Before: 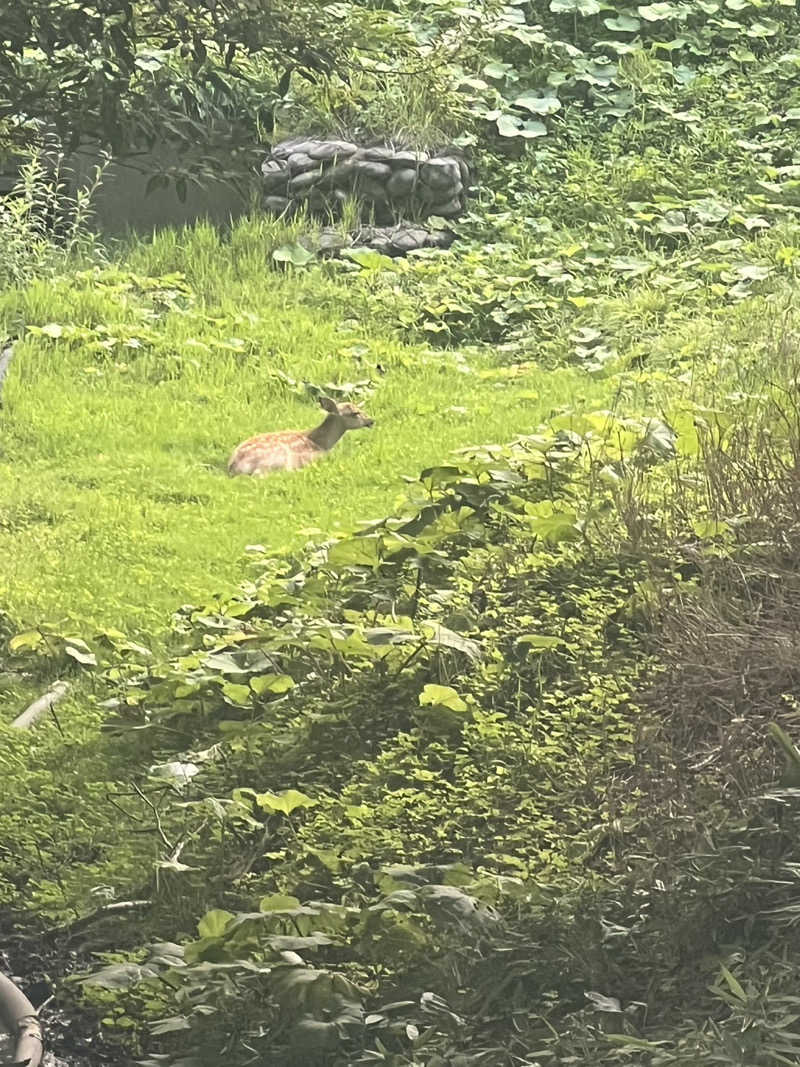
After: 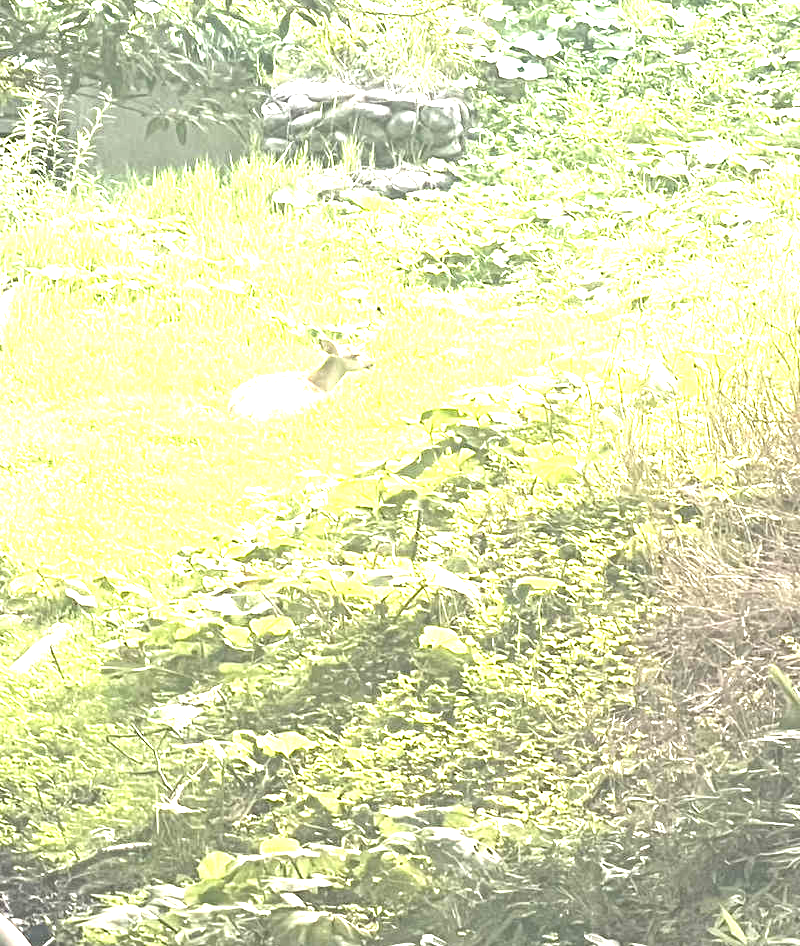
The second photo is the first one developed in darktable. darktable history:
crop and rotate: top 5.47%, bottom 5.787%
exposure: exposure 1.001 EV, compensate exposure bias true, compensate highlight preservation false
tone equalizer: -8 EV -1.08 EV, -7 EV -0.979 EV, -6 EV -0.844 EV, -5 EV -0.561 EV, -3 EV 0.577 EV, -2 EV 0.847 EV, -1 EV 0.996 EV, +0 EV 1.08 EV
